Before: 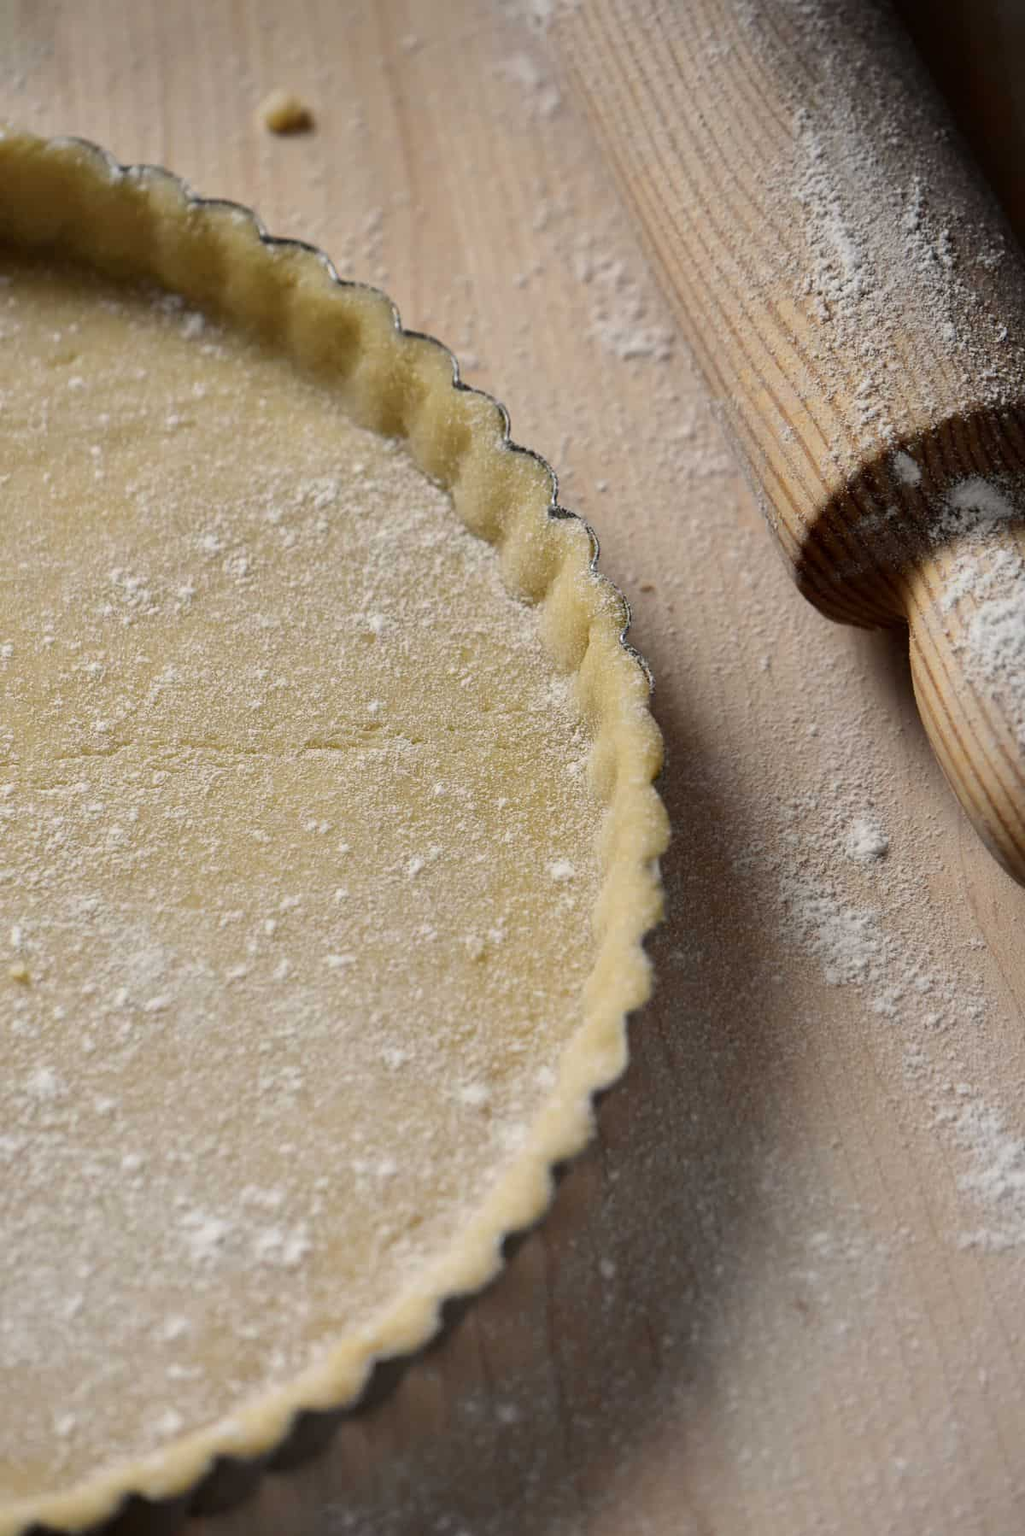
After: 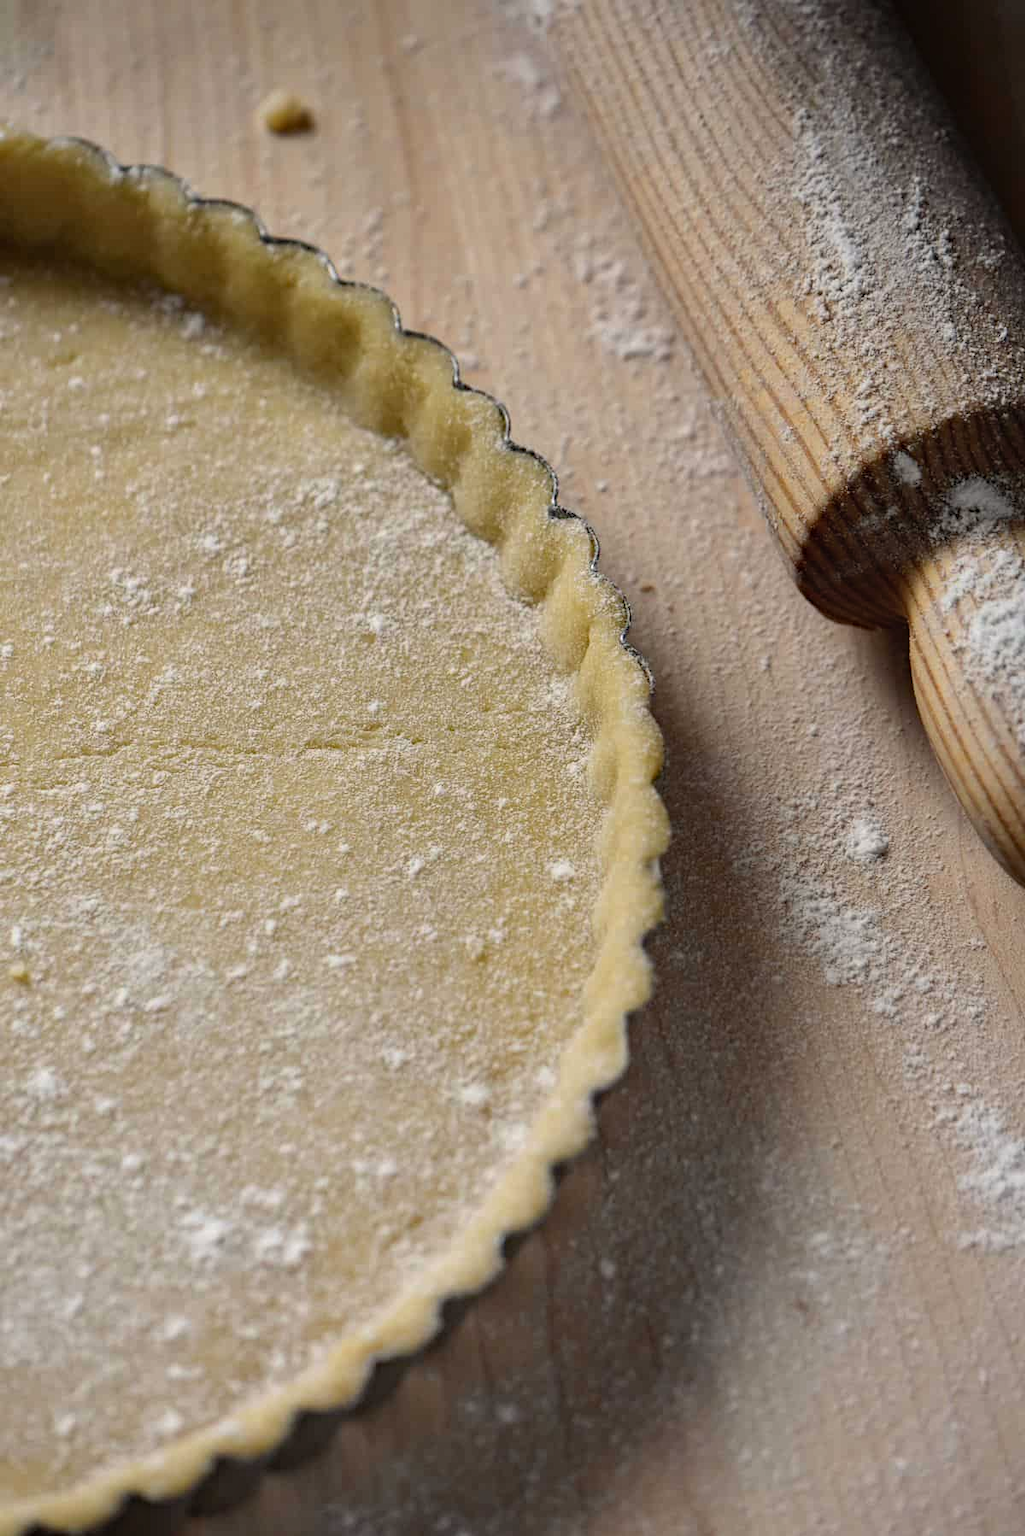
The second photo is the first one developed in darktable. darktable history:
haze removal: compatibility mode true, adaptive false
local contrast: detail 110%
